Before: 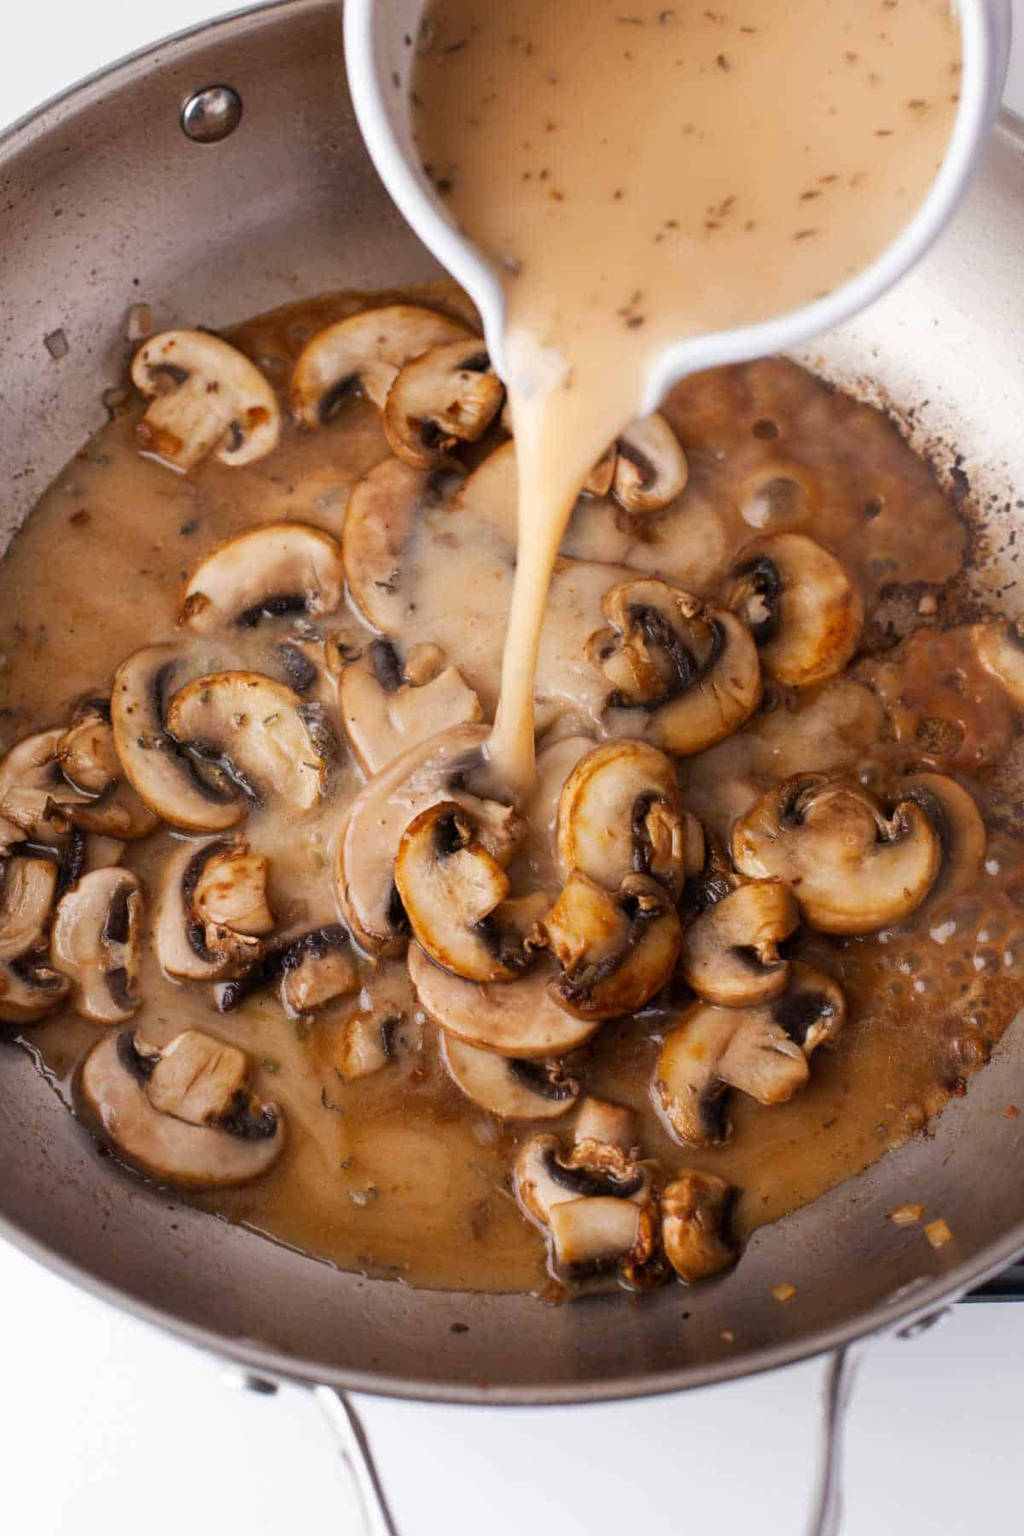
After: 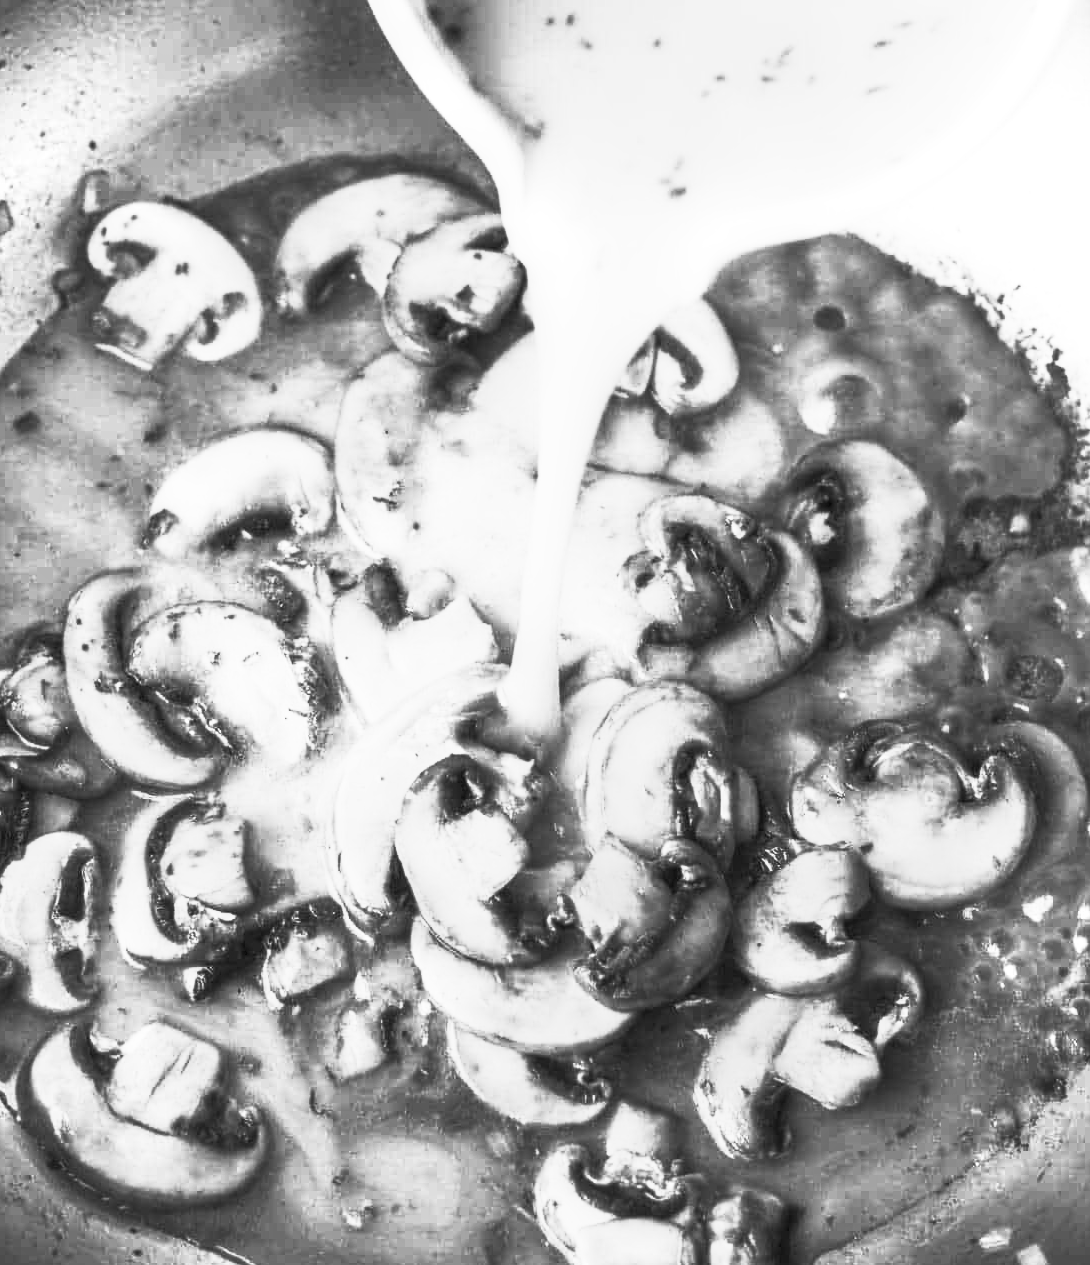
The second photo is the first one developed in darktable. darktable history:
contrast brightness saturation: contrast 1, brightness 1, saturation 1
monochrome: on, module defaults
crop: left 5.596%, top 10.314%, right 3.534%, bottom 19.395%
local contrast: on, module defaults
